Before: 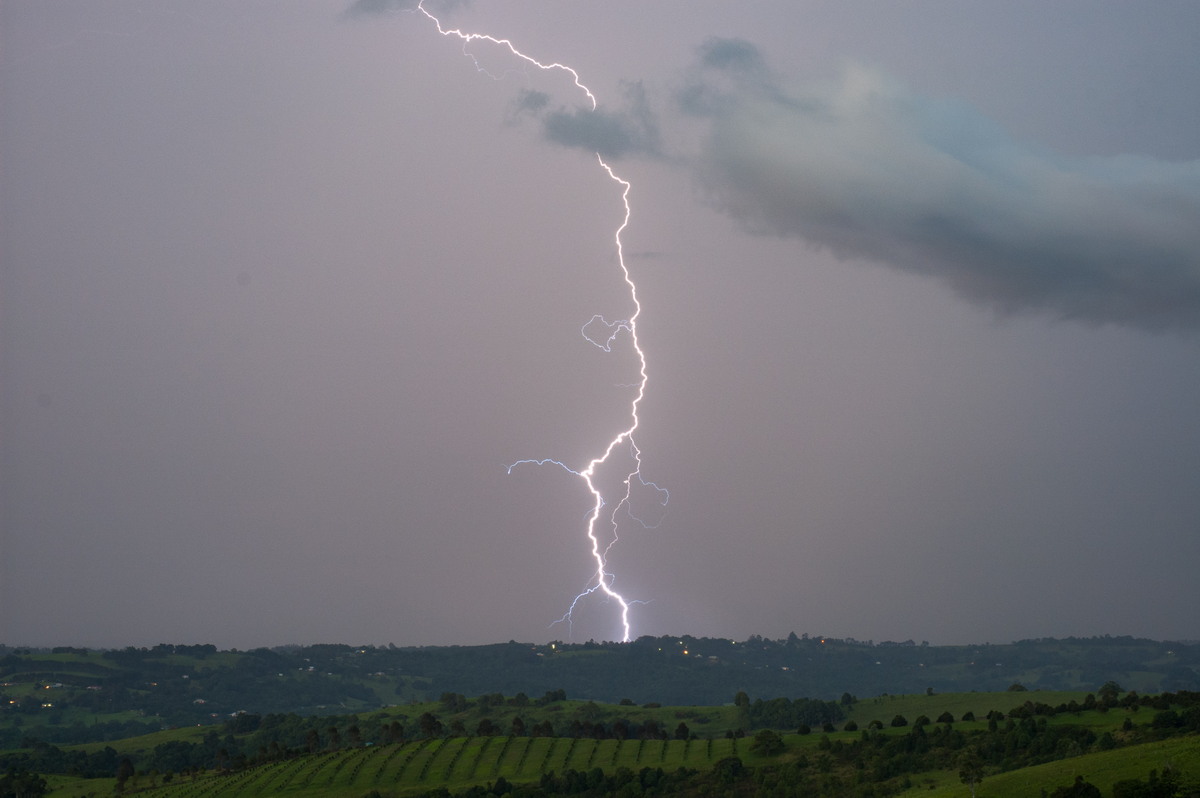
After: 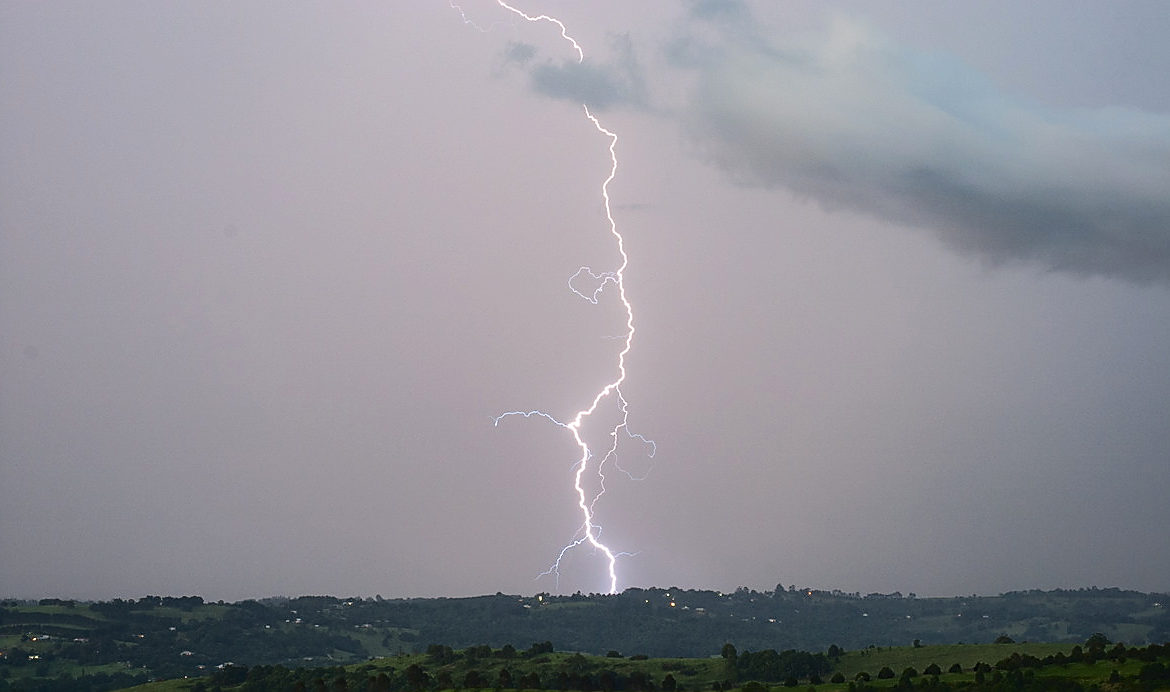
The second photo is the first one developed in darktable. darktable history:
tone curve: curves: ch0 [(0, 0) (0.003, 0.044) (0.011, 0.045) (0.025, 0.048) (0.044, 0.051) (0.069, 0.065) (0.1, 0.08) (0.136, 0.108) (0.177, 0.152) (0.224, 0.216) (0.277, 0.305) (0.335, 0.392) (0.399, 0.481) (0.468, 0.579) (0.543, 0.658) (0.623, 0.729) (0.709, 0.8) (0.801, 0.867) (0.898, 0.93) (1, 1)], color space Lab, independent channels, preserve colors none
tone equalizer: edges refinement/feathering 500, mask exposure compensation -1.57 EV, preserve details no
sharpen: radius 1.422, amount 1.249, threshold 0.79
crop: left 1.159%, top 6.095%, right 1.296%, bottom 7.152%
